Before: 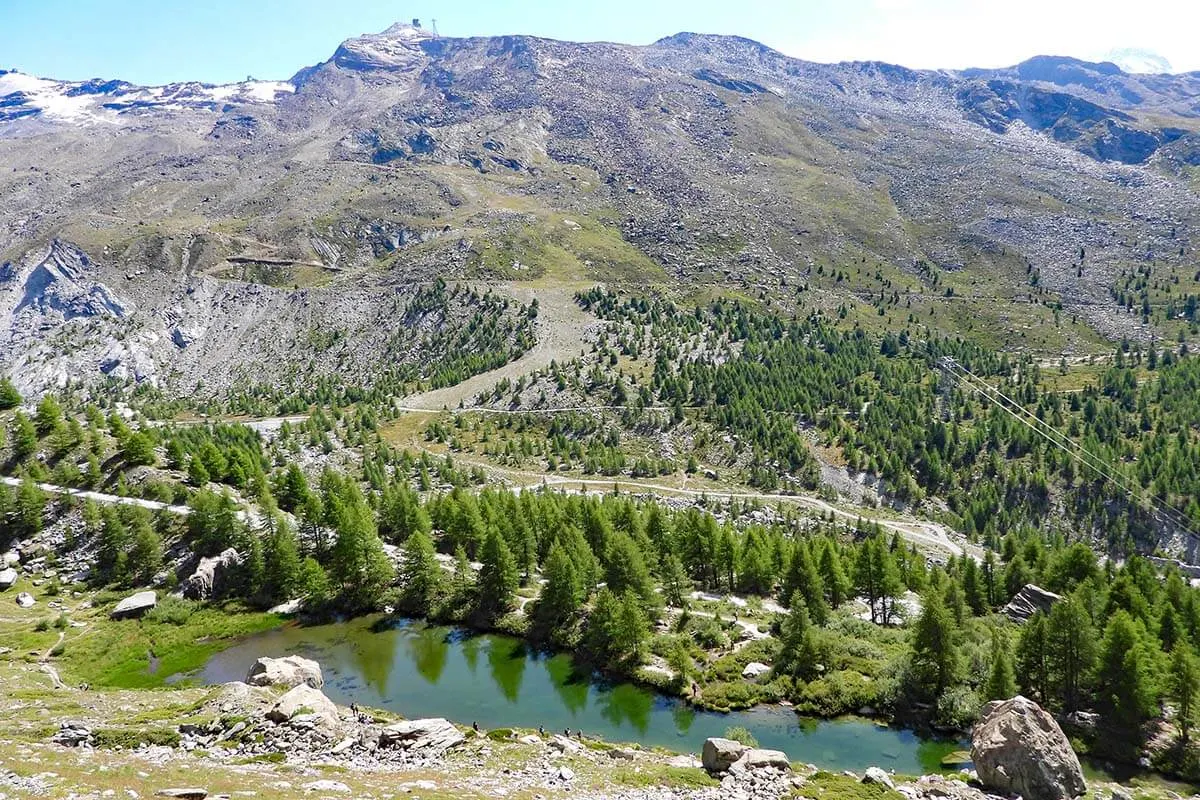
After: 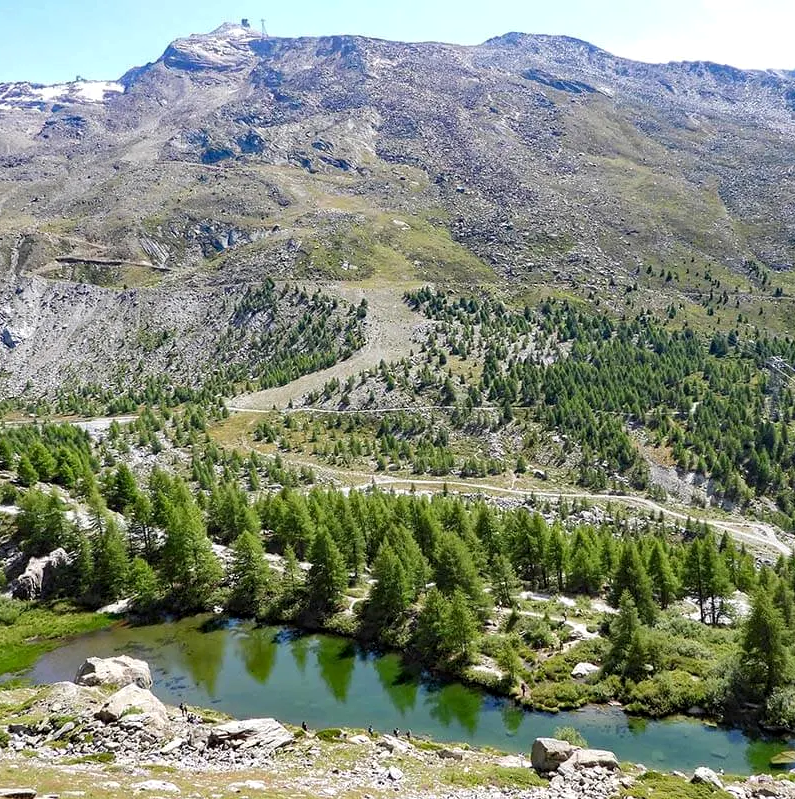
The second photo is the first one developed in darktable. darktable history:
crop and rotate: left 14.332%, right 19.389%
local contrast: highlights 103%, shadows 100%, detail 119%, midtone range 0.2
